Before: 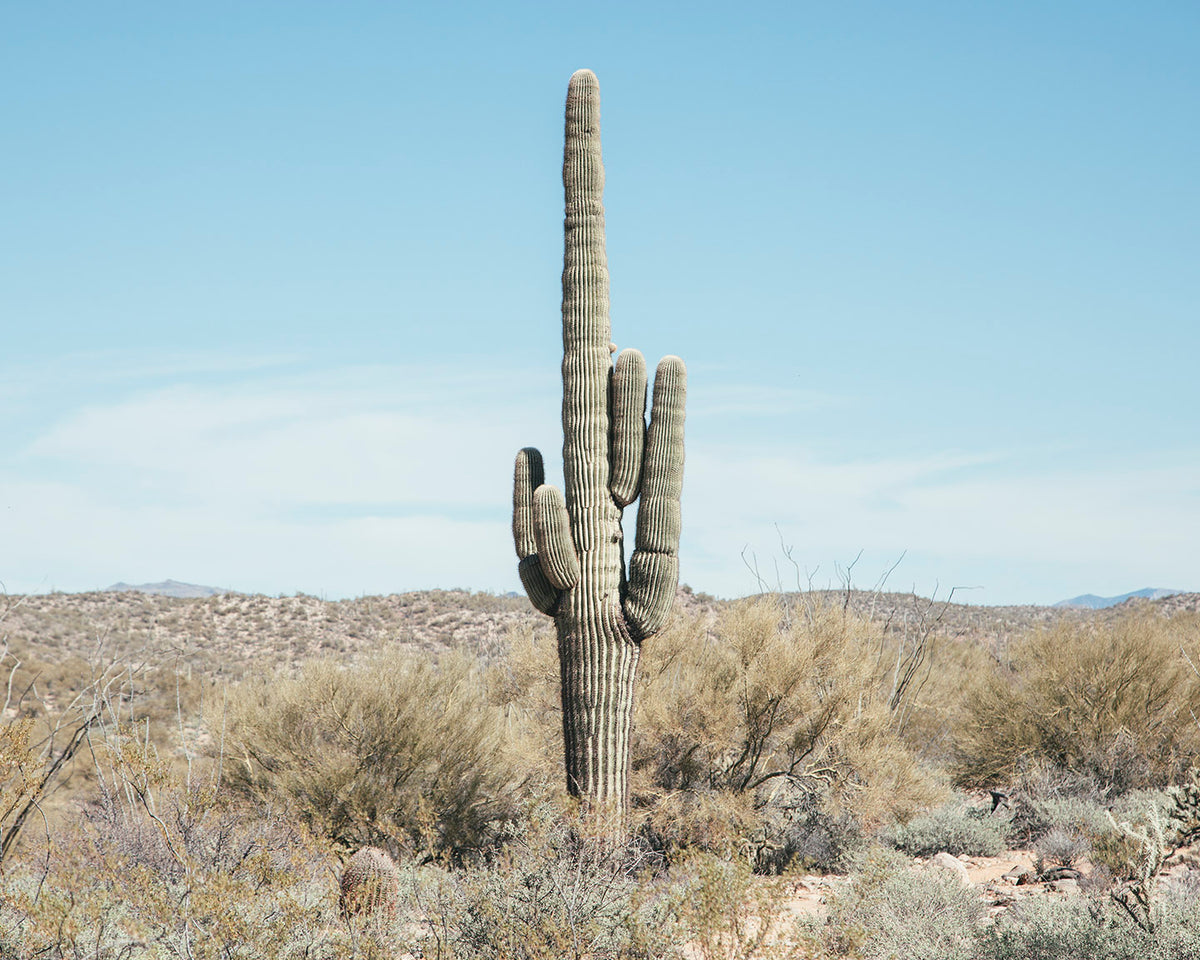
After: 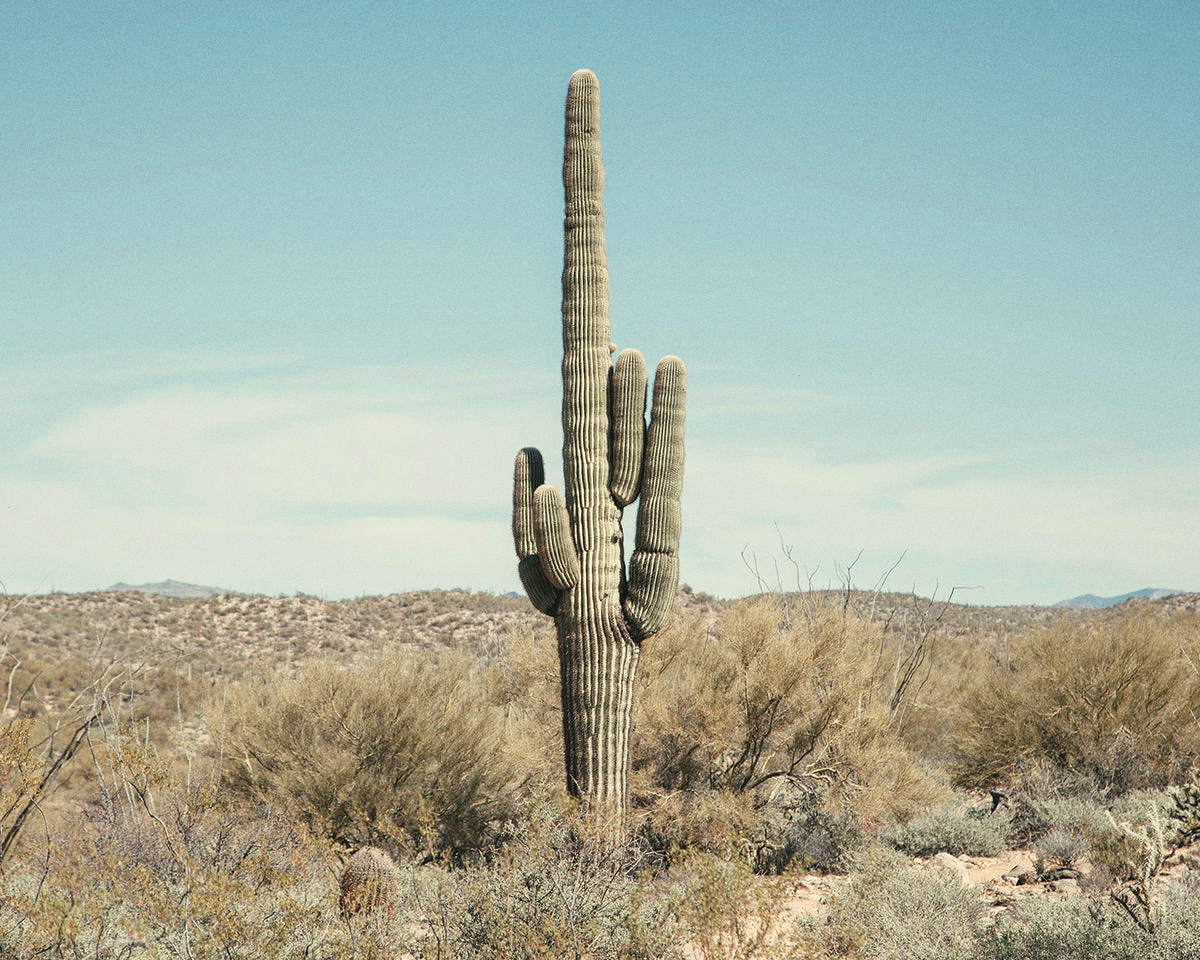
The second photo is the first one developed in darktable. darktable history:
white balance: red 1.029, blue 0.92
tone curve: curves: ch0 [(0, 0) (0.641, 0.595) (1, 1)], color space Lab, linked channels, preserve colors none
grain: coarseness 0.09 ISO
